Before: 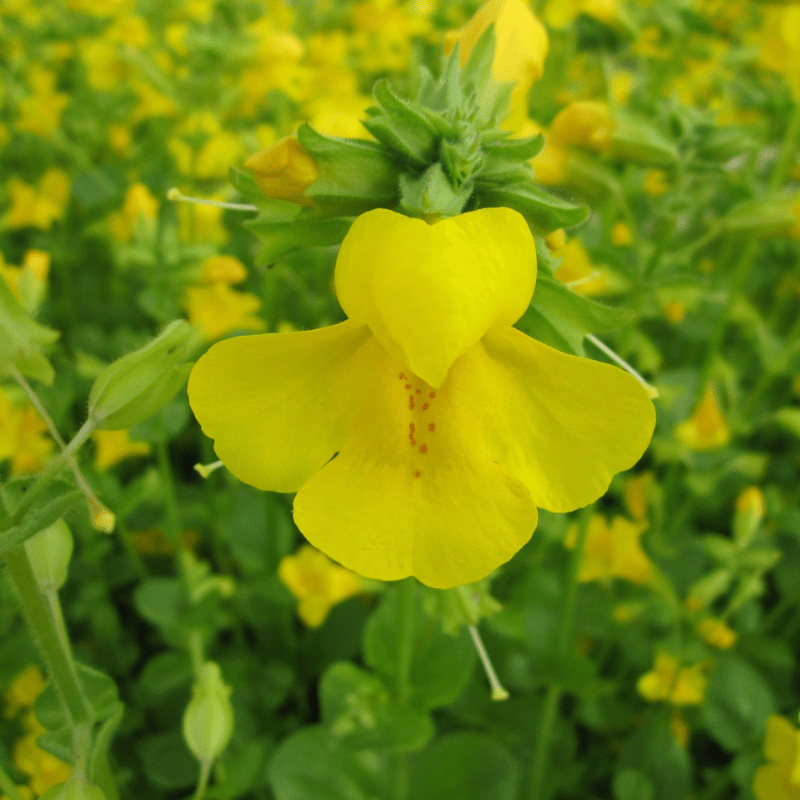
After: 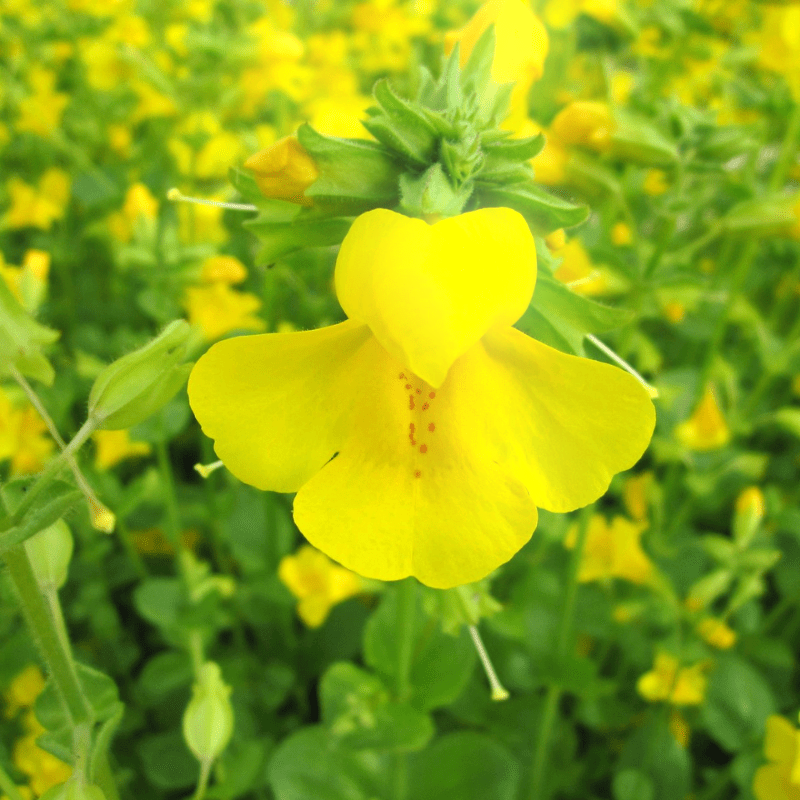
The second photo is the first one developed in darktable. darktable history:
exposure: exposure 0.6 EV, compensate highlight preservation false
bloom: size 9%, threshold 100%, strength 7%
